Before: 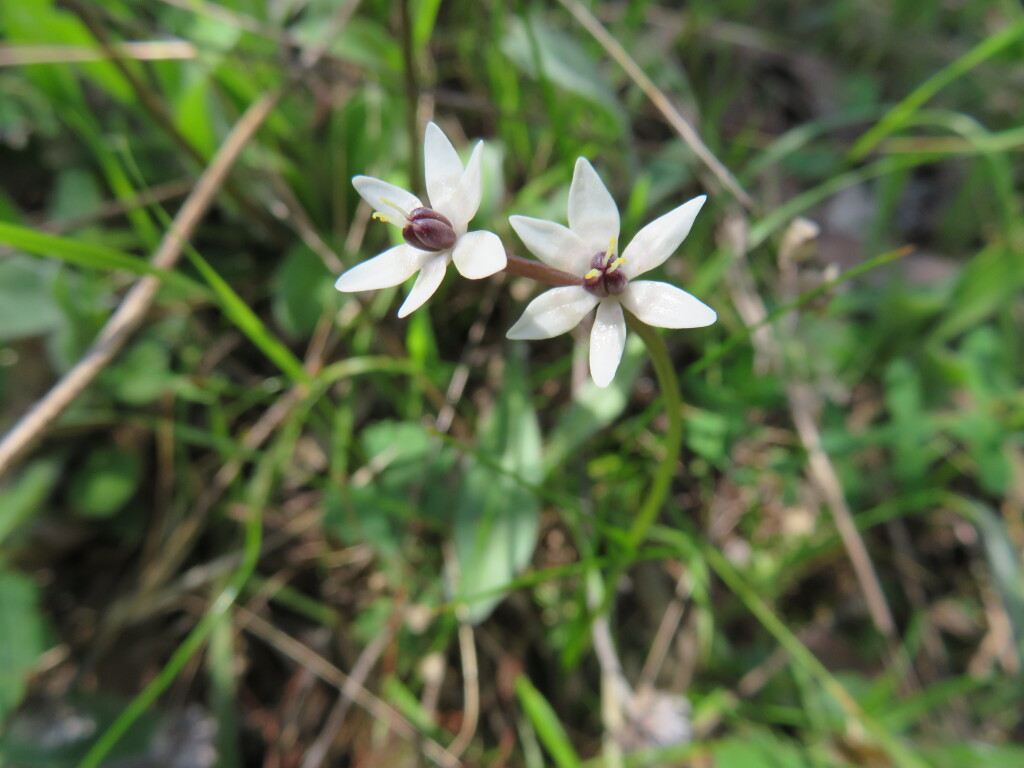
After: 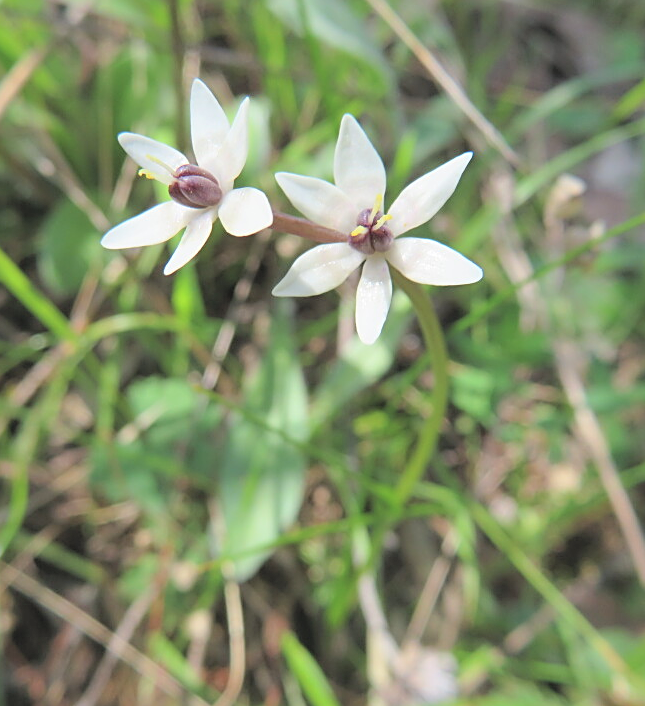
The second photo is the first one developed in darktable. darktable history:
sharpen: on, module defaults
exposure: compensate highlight preservation false
crop and rotate: left 22.864%, top 5.646%, right 14.086%, bottom 2.313%
contrast brightness saturation: brightness 0.29
